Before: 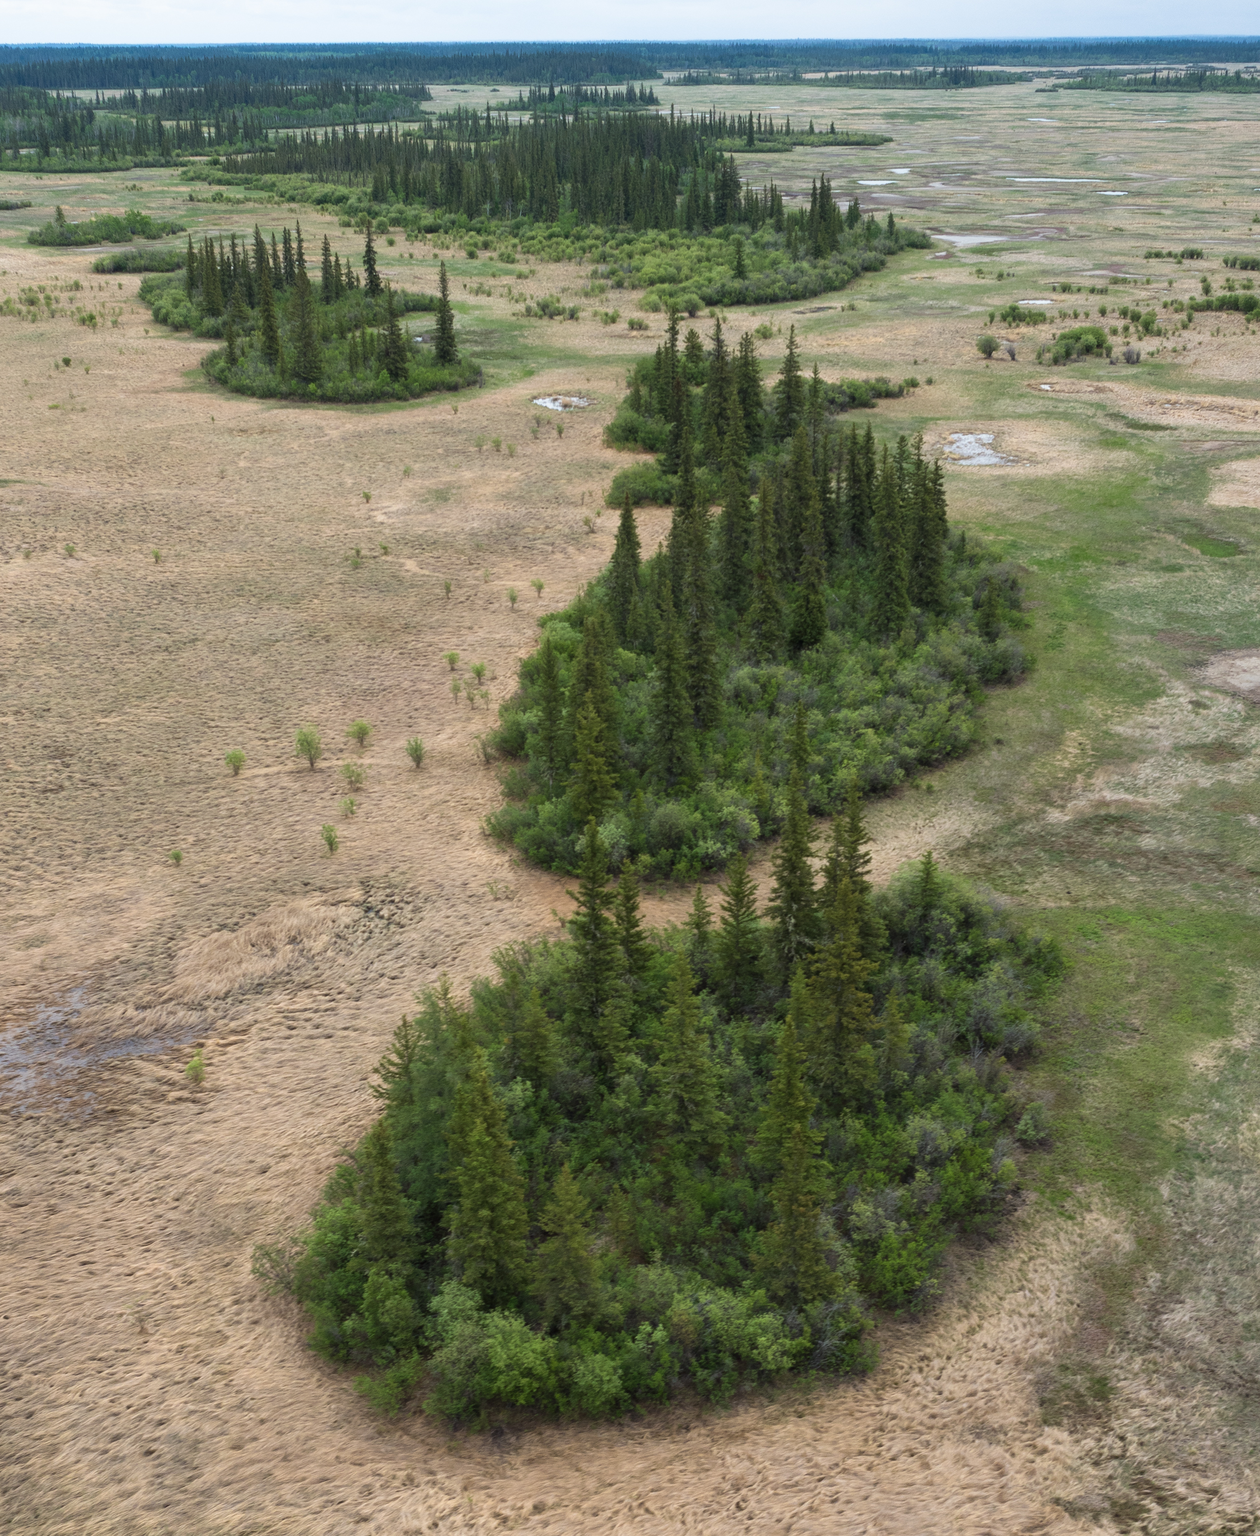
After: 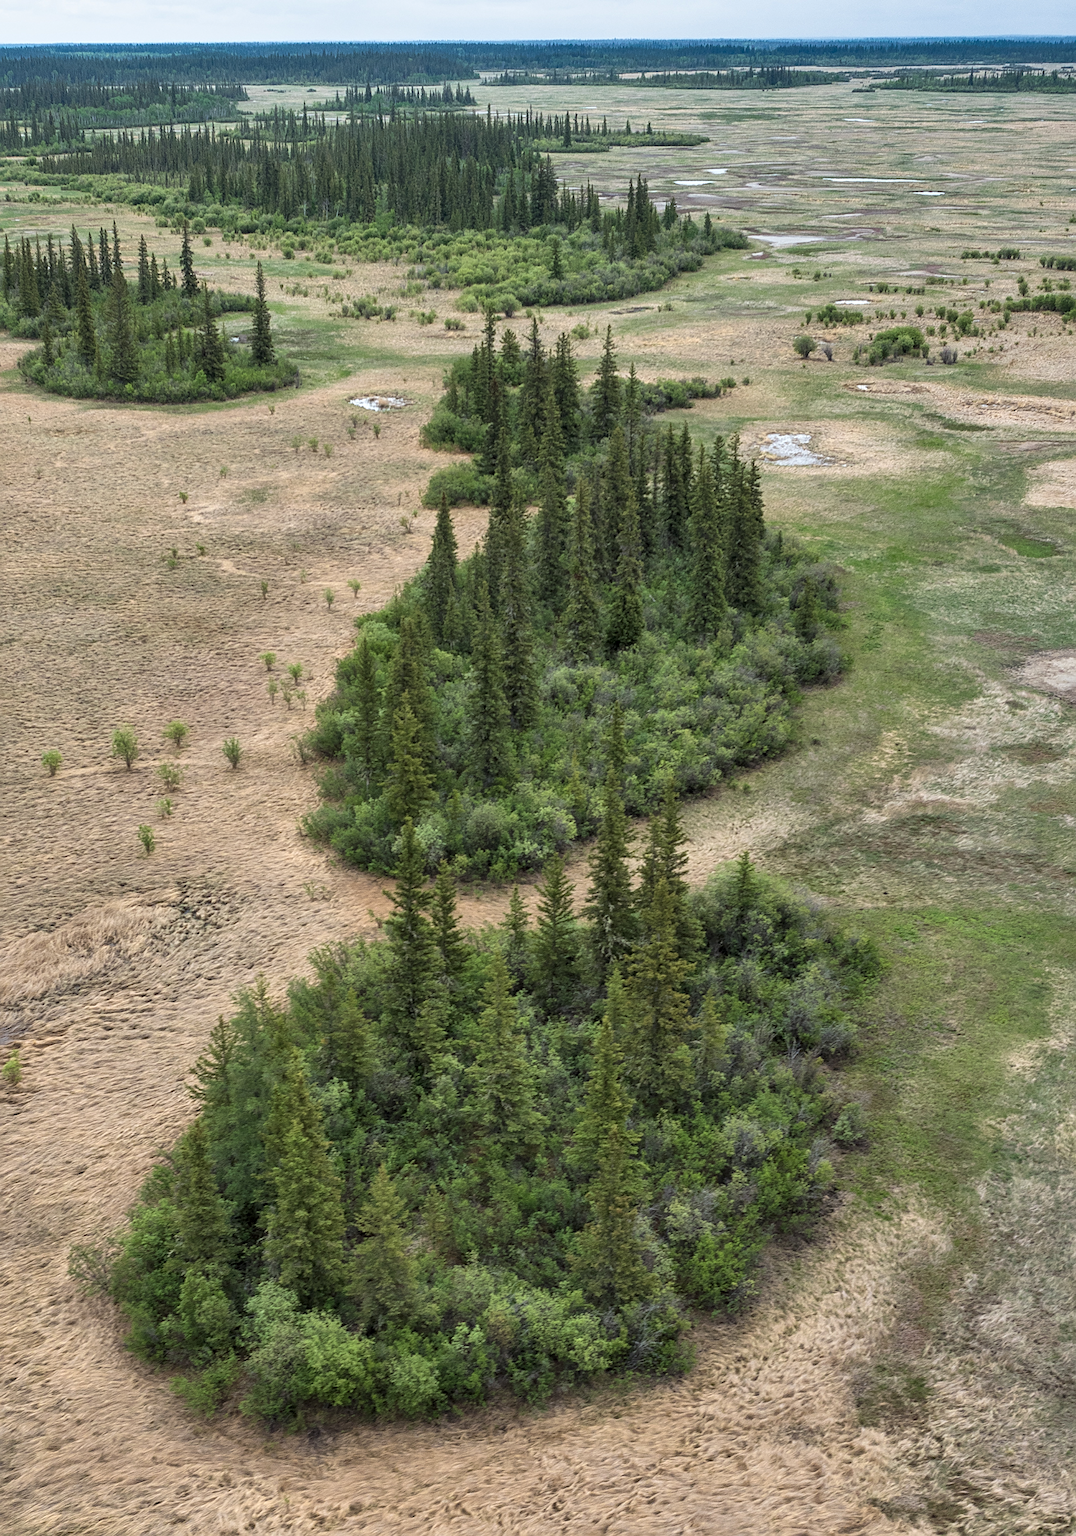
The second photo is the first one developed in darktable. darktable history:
contrast brightness saturation: contrast 0.05, brightness 0.06, saturation 0.01
local contrast: on, module defaults
crop and rotate: left 14.584%
shadows and highlights: low approximation 0.01, soften with gaussian
sharpen: on, module defaults
